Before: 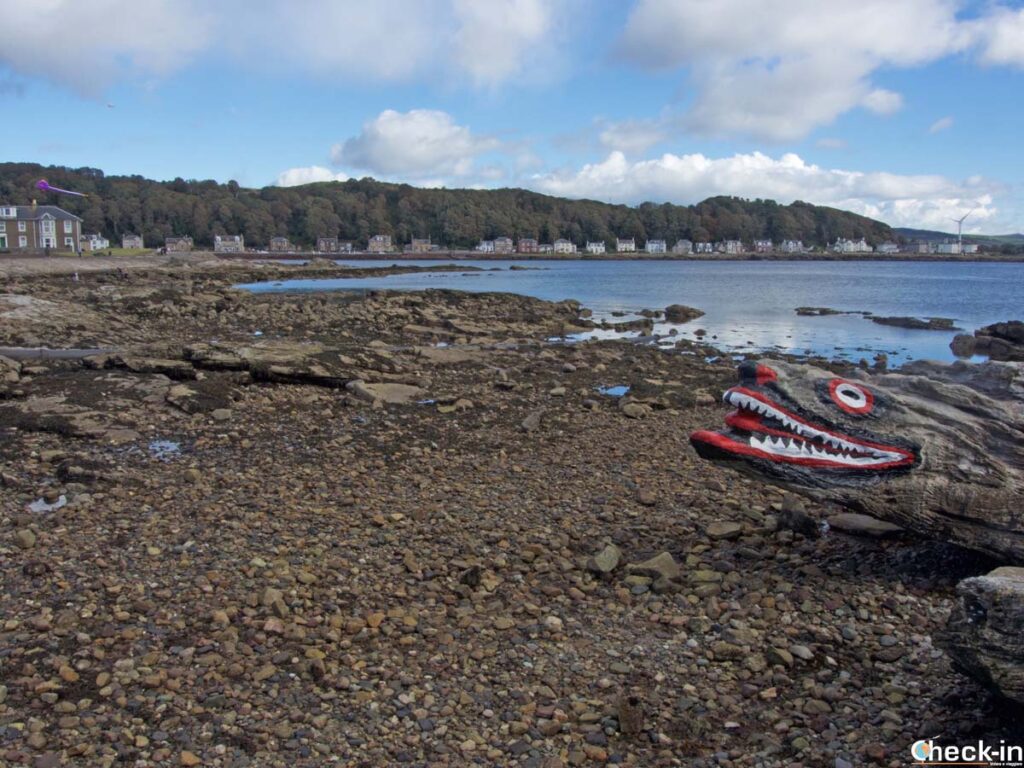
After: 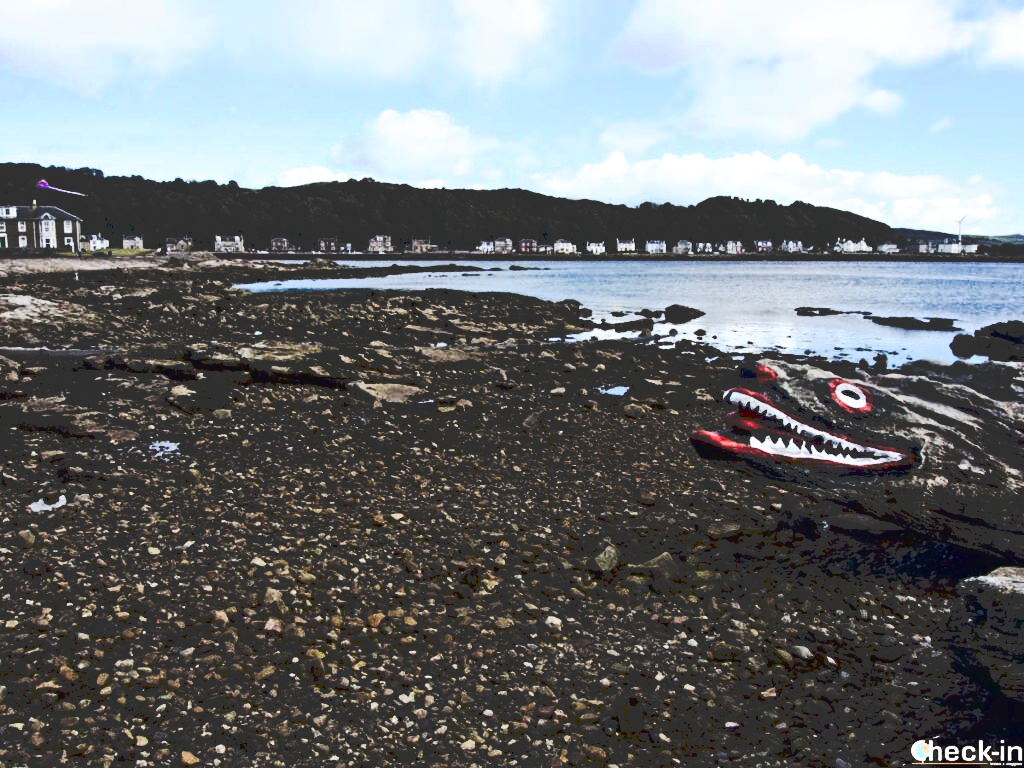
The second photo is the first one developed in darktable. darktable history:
filmic rgb: black relative exposure -8.2 EV, white relative exposure 2.2 EV, threshold 3 EV, hardness 7.11, latitude 85.74%, contrast 1.696, highlights saturation mix -4%, shadows ↔ highlights balance -2.69%, color science v5 (2021), contrast in shadows safe, contrast in highlights safe, enable highlight reconstruction true
contrast brightness saturation: contrast 0.28
tone curve: curves: ch0 [(0, 0) (0.003, 0.19) (0.011, 0.192) (0.025, 0.192) (0.044, 0.194) (0.069, 0.196) (0.1, 0.197) (0.136, 0.198) (0.177, 0.216) (0.224, 0.236) (0.277, 0.269) (0.335, 0.331) (0.399, 0.418) (0.468, 0.515) (0.543, 0.621) (0.623, 0.725) (0.709, 0.804) (0.801, 0.859) (0.898, 0.913) (1, 1)], preserve colors none
